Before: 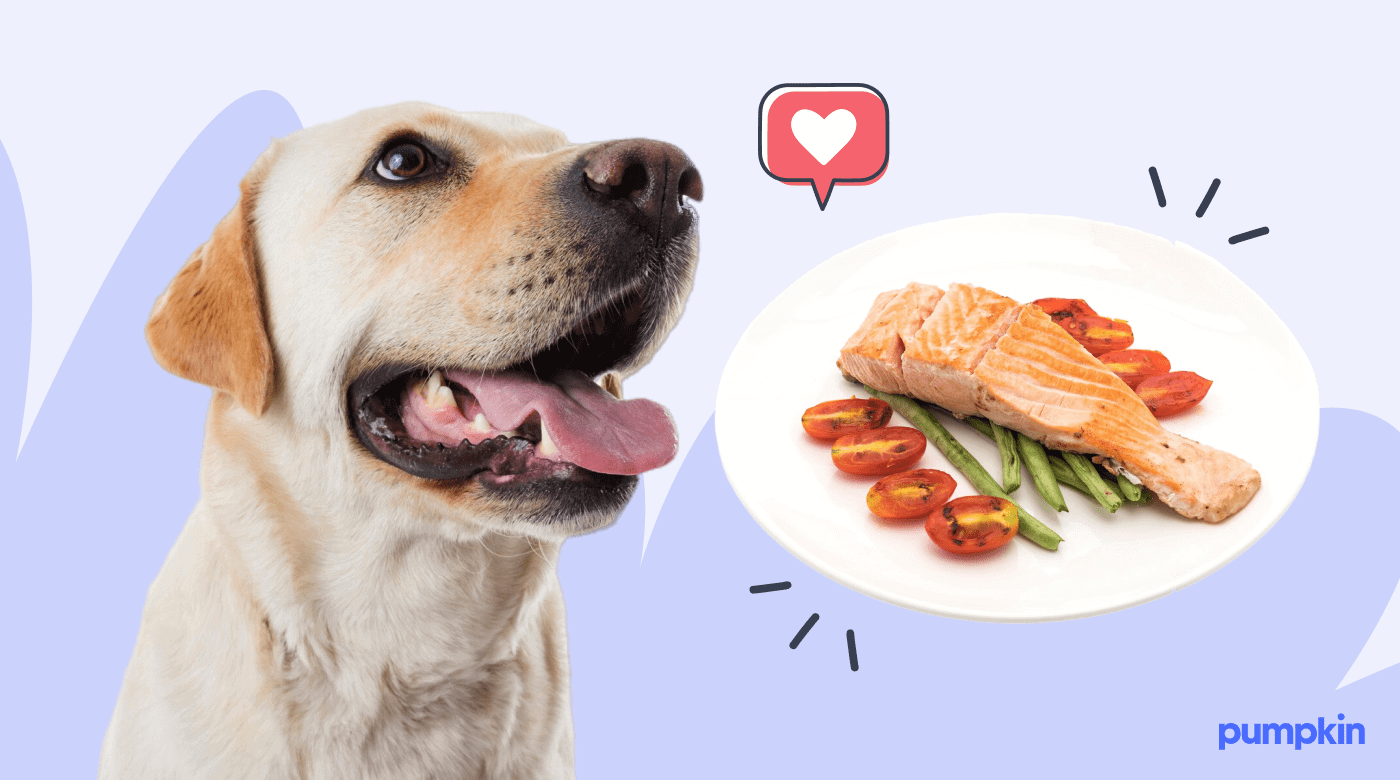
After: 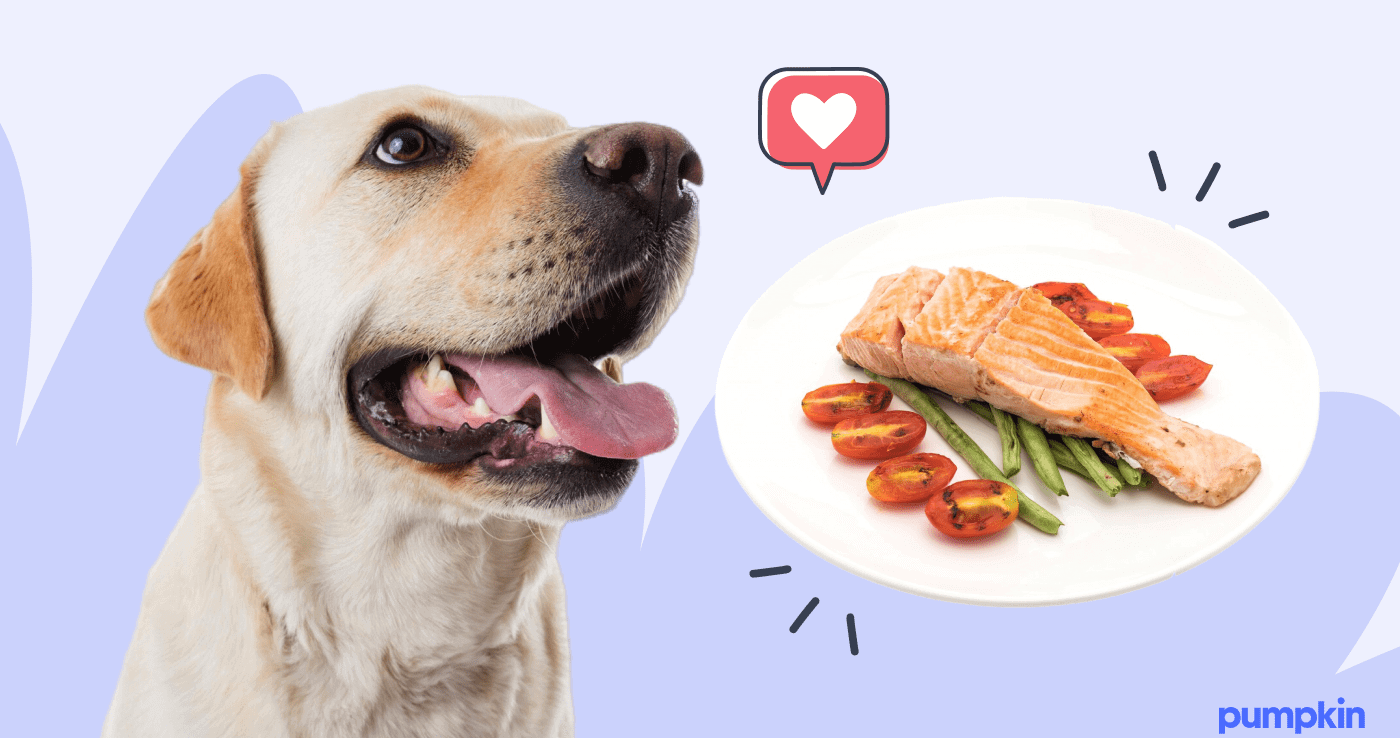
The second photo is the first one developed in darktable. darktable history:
crop and rotate: top 2.145%, bottom 3.114%
exposure: compensate exposure bias true, compensate highlight preservation false
